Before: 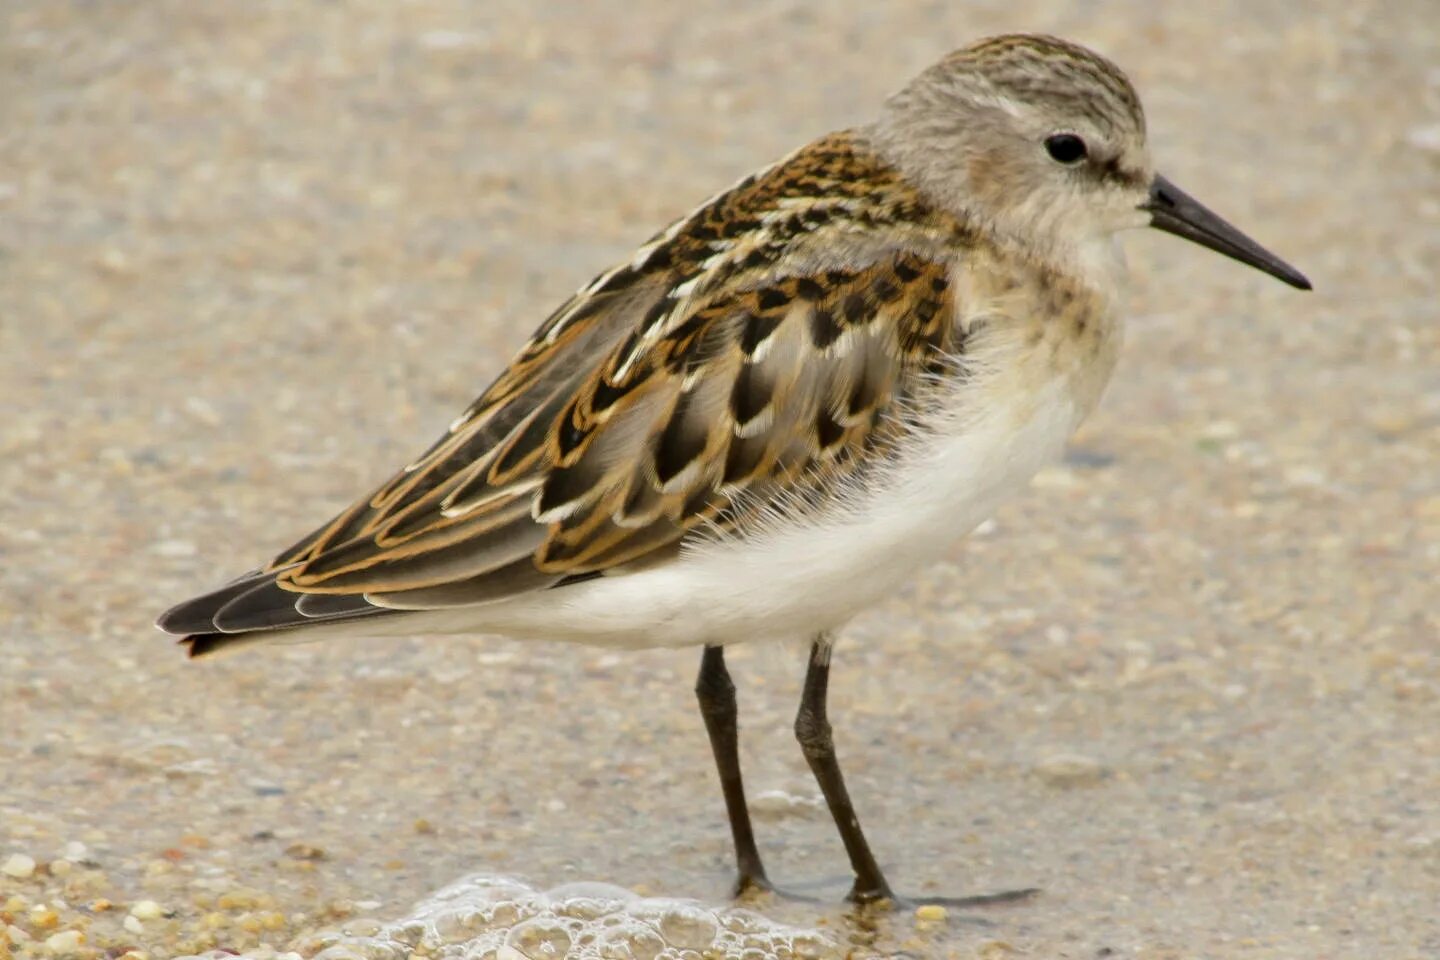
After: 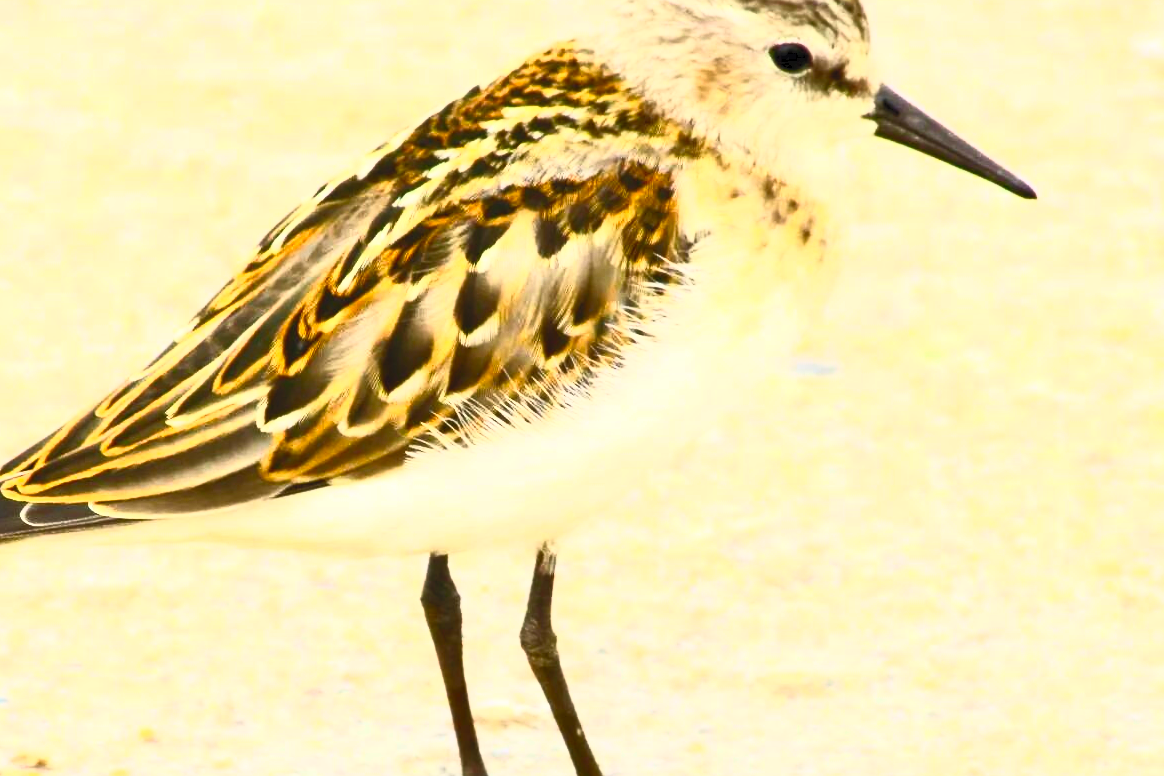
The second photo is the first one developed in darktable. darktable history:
crop: left 19.159%, top 9.58%, bottom 9.58%
contrast brightness saturation: contrast 1, brightness 1, saturation 1
